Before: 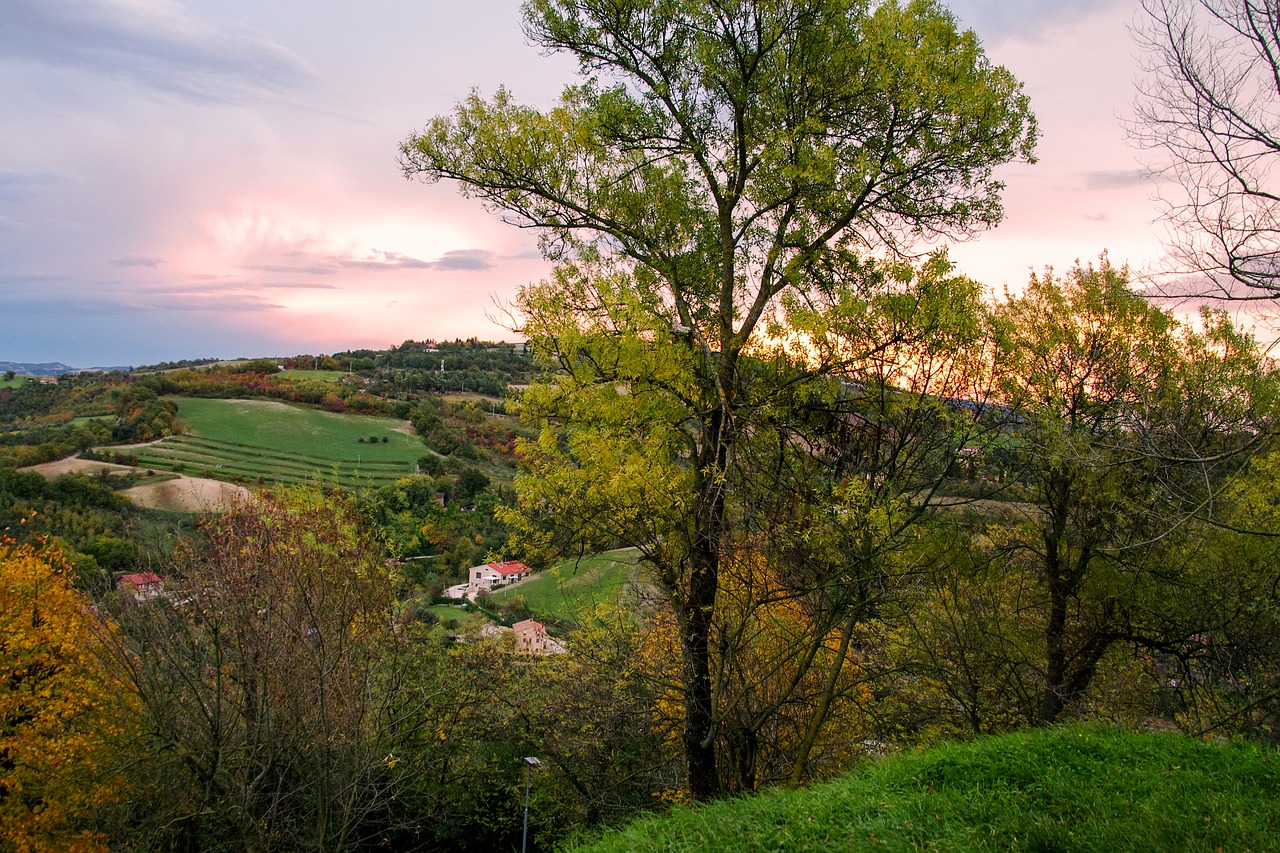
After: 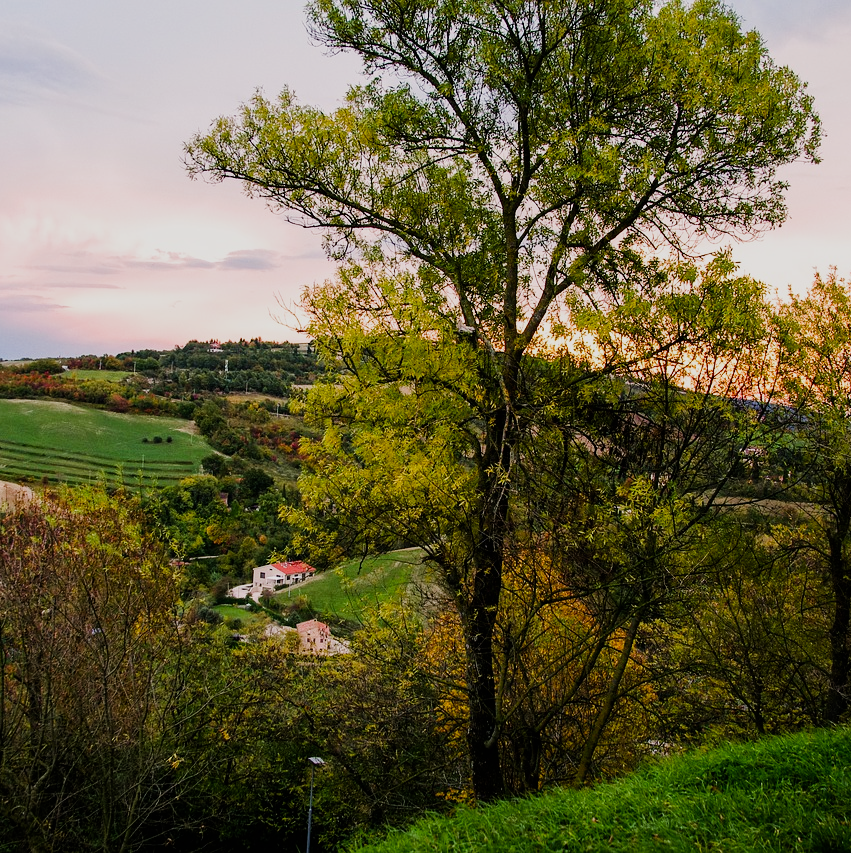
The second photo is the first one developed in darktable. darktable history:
crop: left 16.899%, right 16.556%
sigmoid: on, module defaults
white balance: emerald 1
